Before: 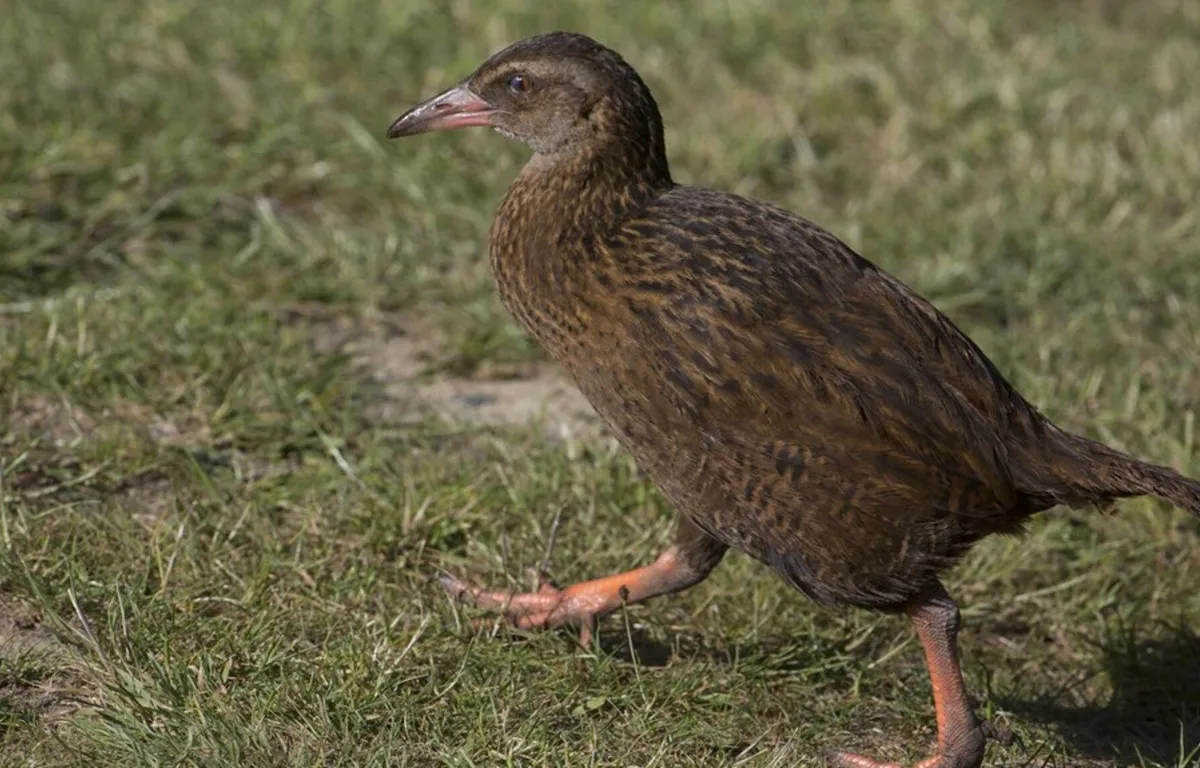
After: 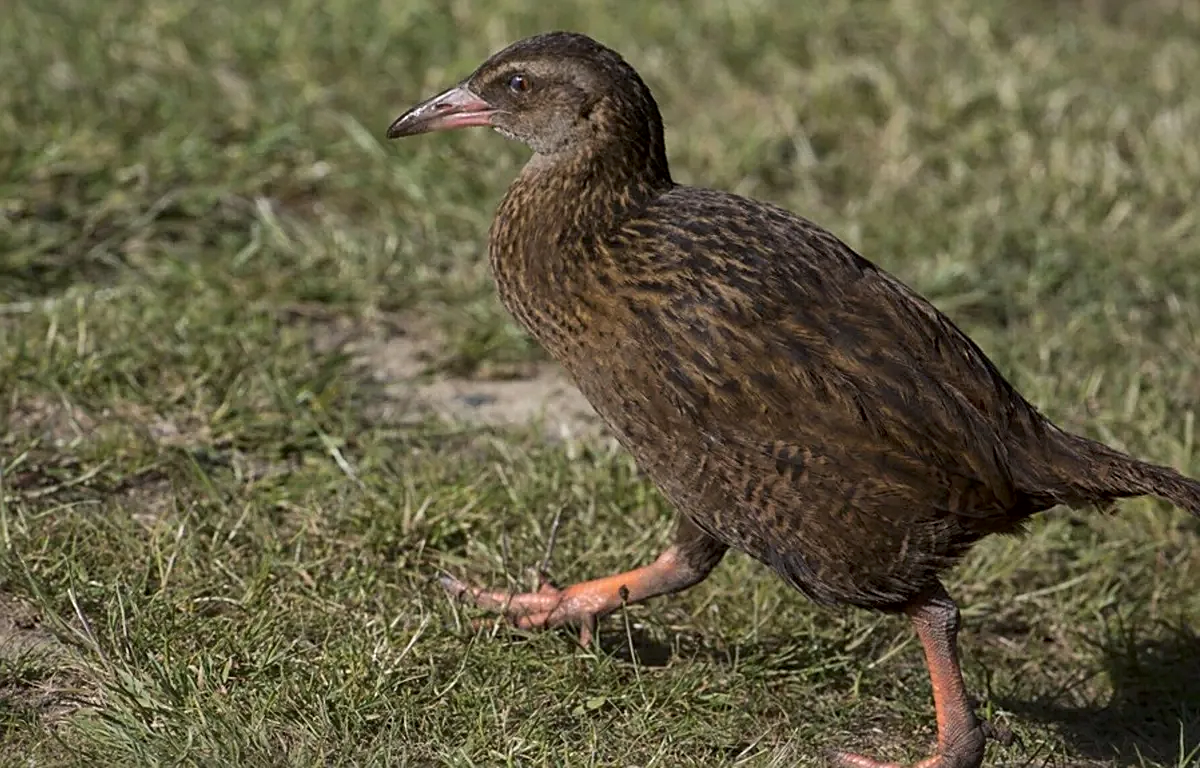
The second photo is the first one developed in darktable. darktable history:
sharpen: on, module defaults
local contrast: mode bilateral grid, contrast 20, coarseness 50, detail 128%, midtone range 0.2
